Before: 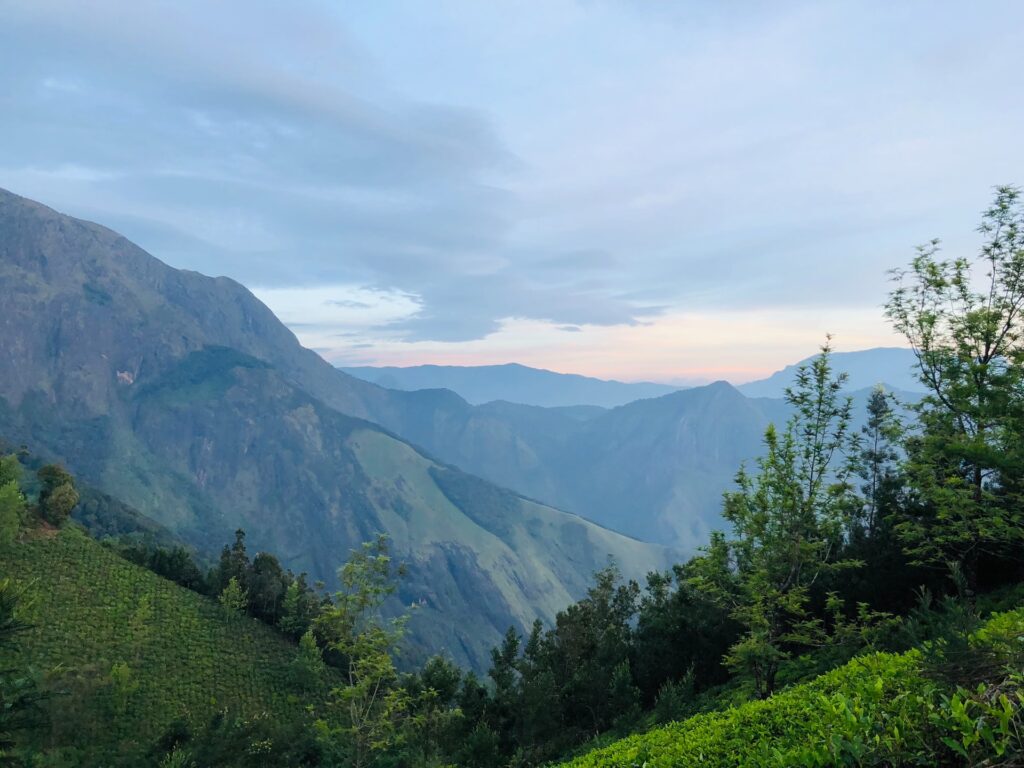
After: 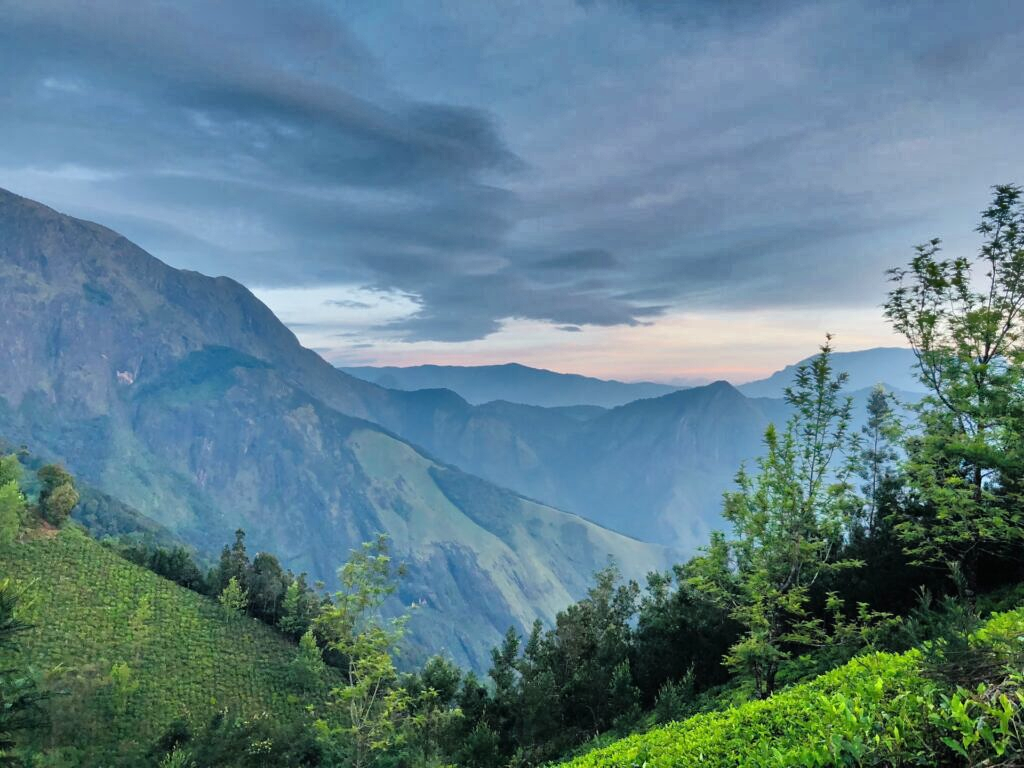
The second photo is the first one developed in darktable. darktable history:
shadows and highlights: shadows 18.43, highlights -84.47, shadows color adjustment 97.68%, soften with gaussian
tone equalizer: -7 EV 0.149 EV, -6 EV 0.561 EV, -5 EV 1.12 EV, -4 EV 1.36 EV, -3 EV 1.14 EV, -2 EV 0.6 EV, -1 EV 0.146 EV, mask exposure compensation -0.485 EV
